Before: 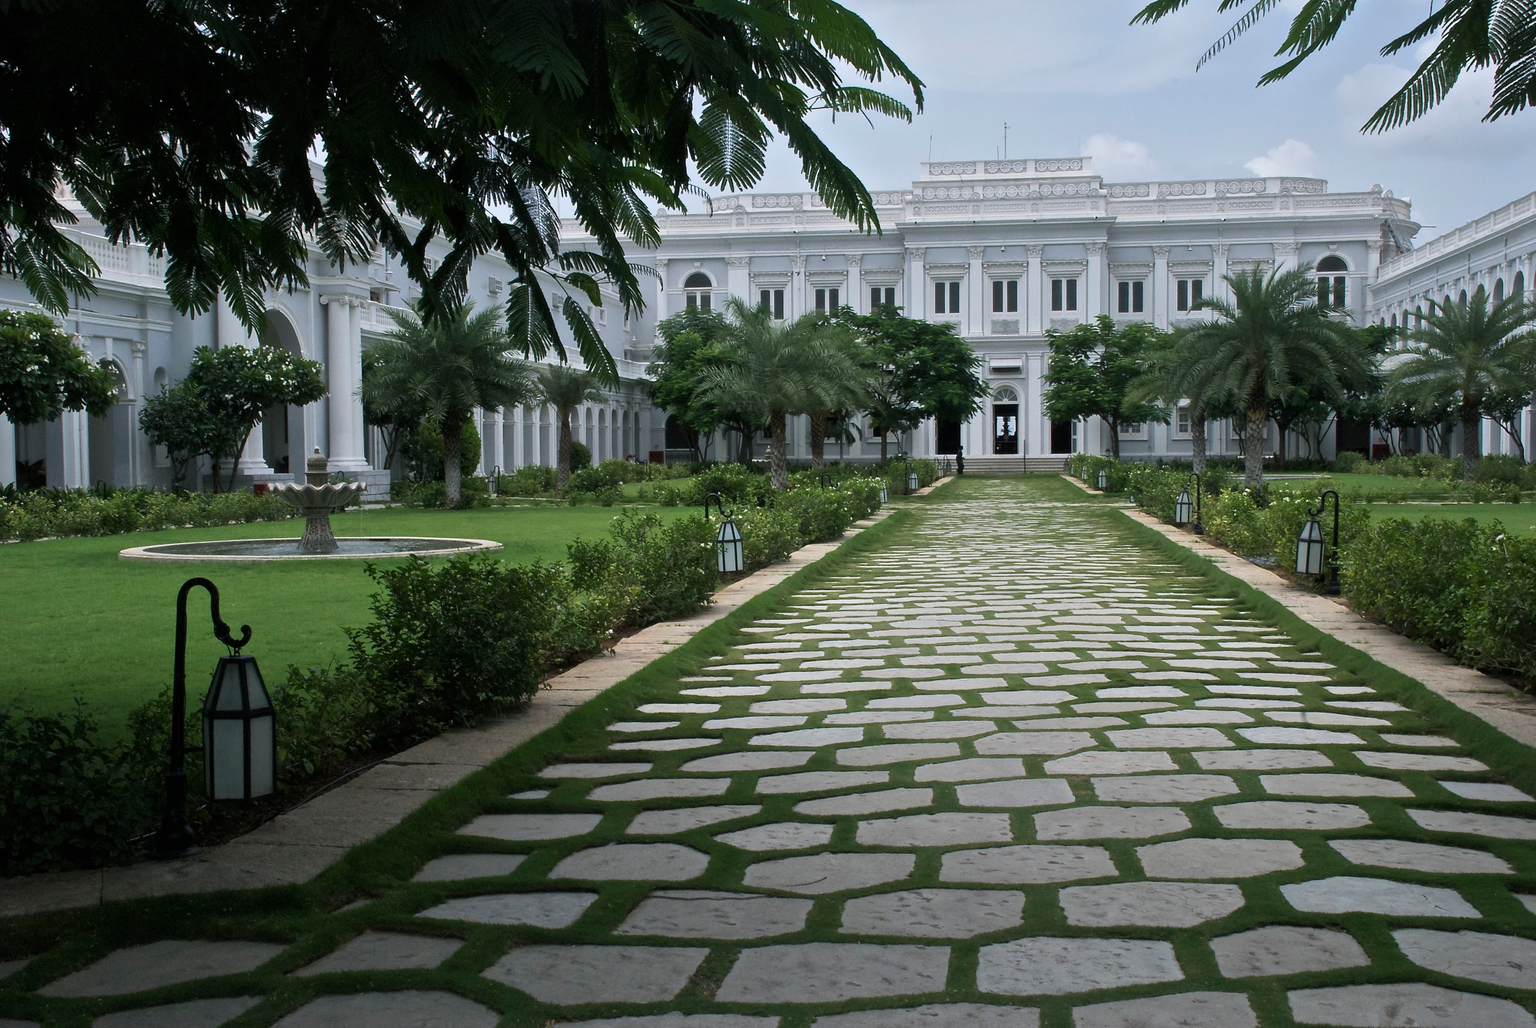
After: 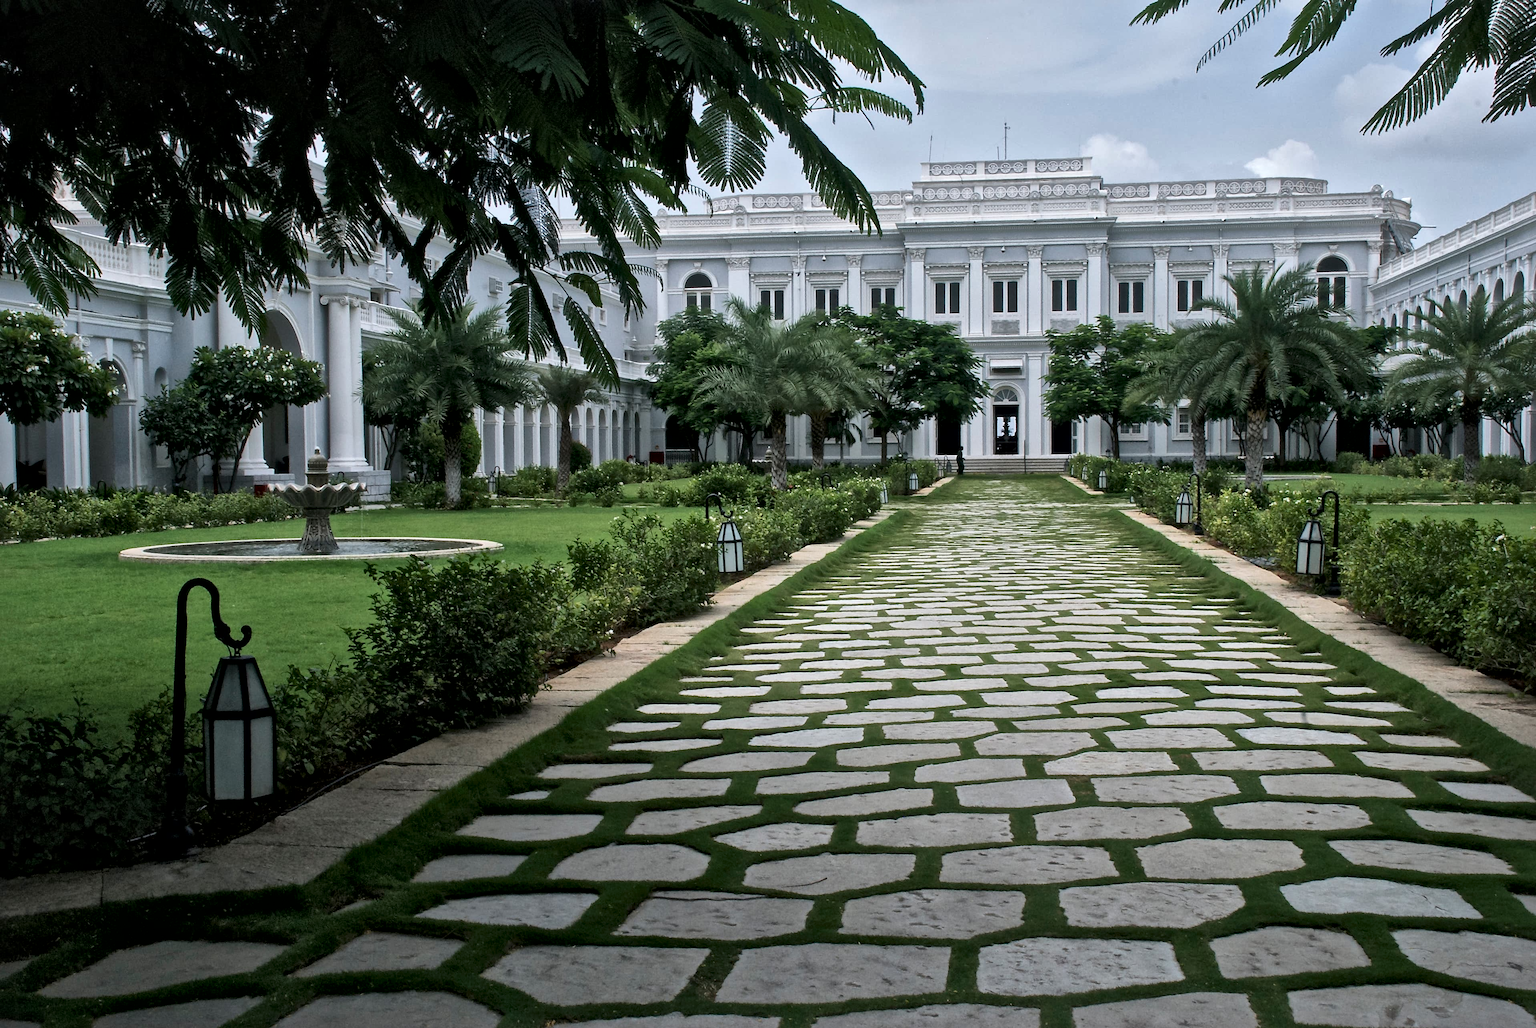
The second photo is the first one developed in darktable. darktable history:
local contrast: mode bilateral grid, contrast 21, coarseness 51, detail 178%, midtone range 0.2
